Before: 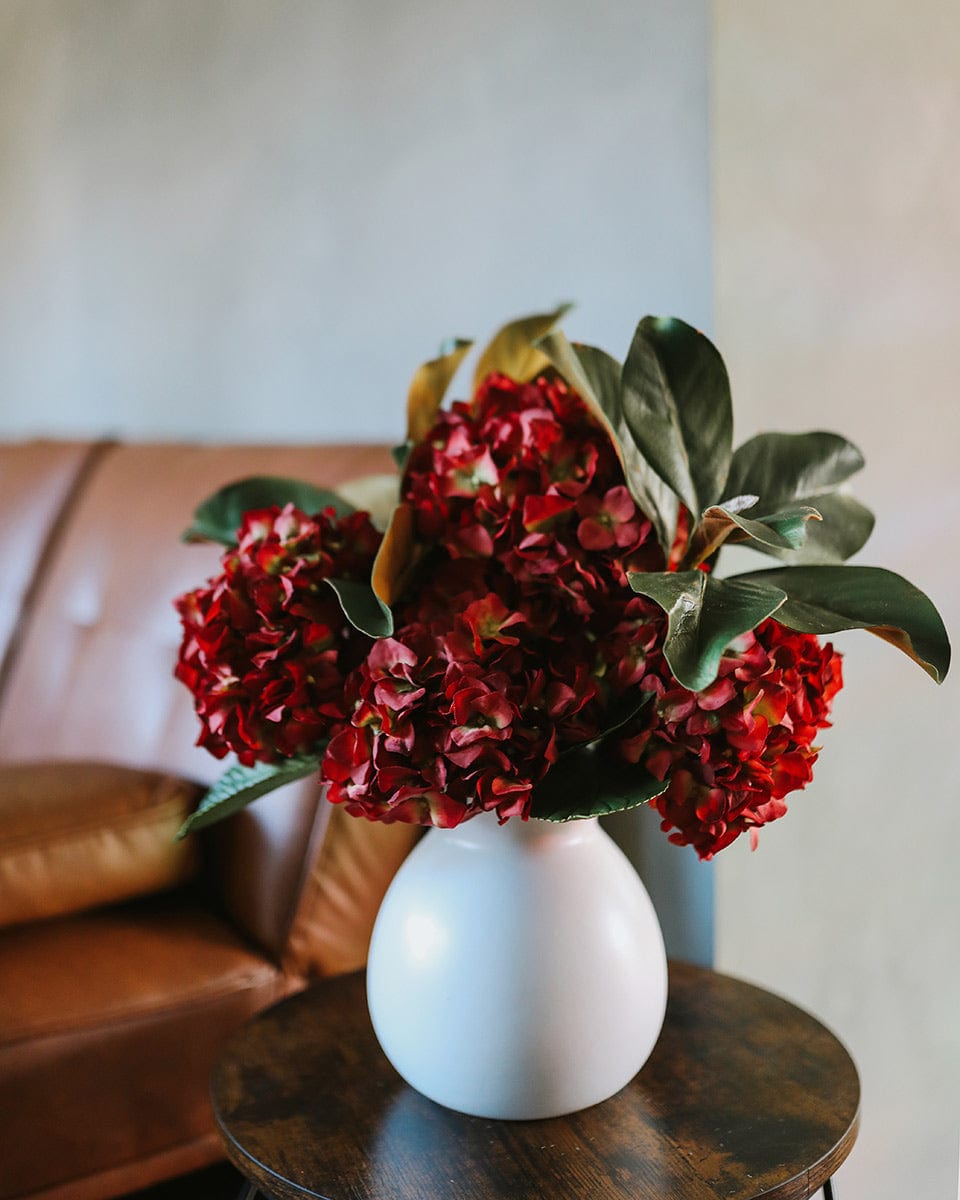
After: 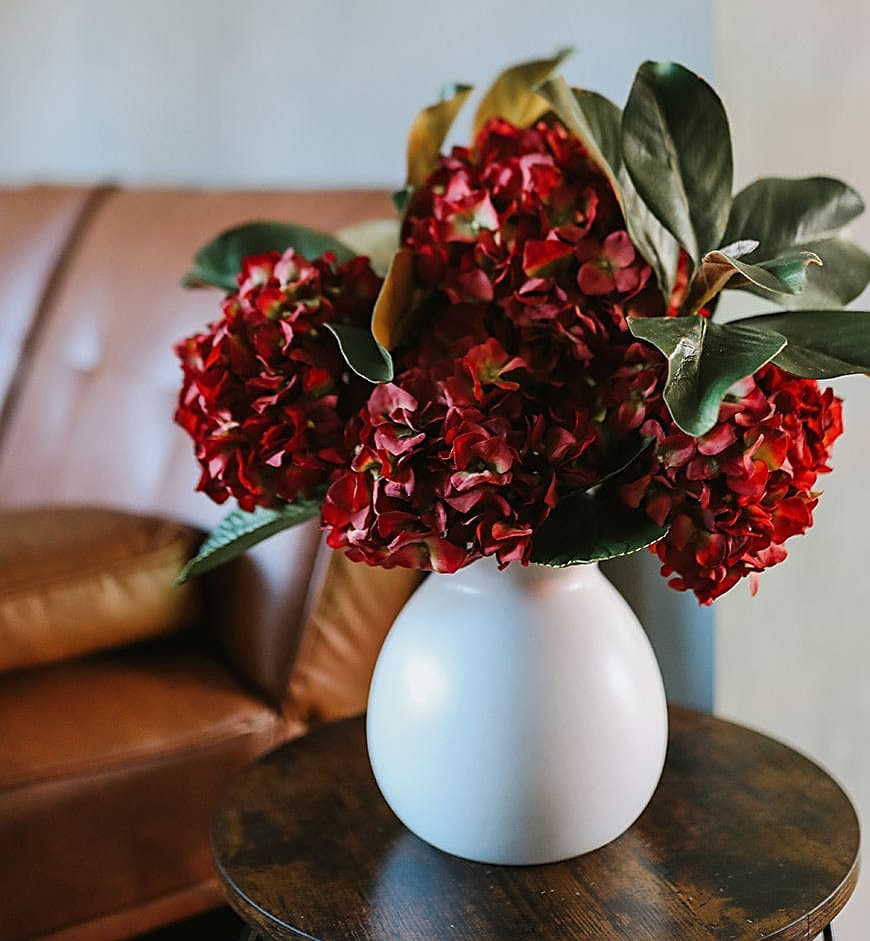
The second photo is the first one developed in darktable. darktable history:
crop: top 21.28%, right 9.364%, bottom 0.27%
sharpen: on, module defaults
